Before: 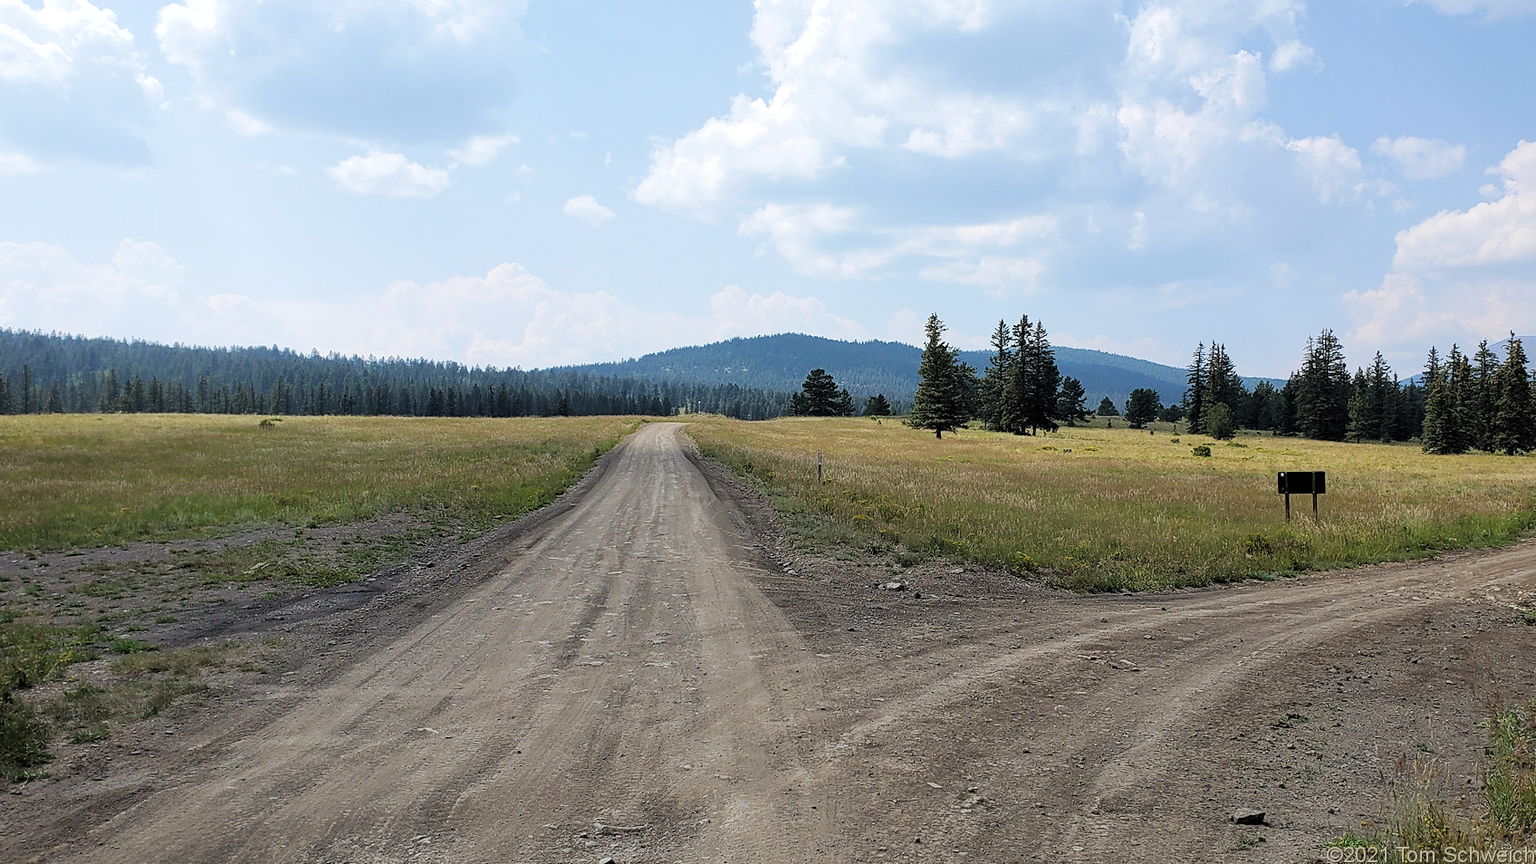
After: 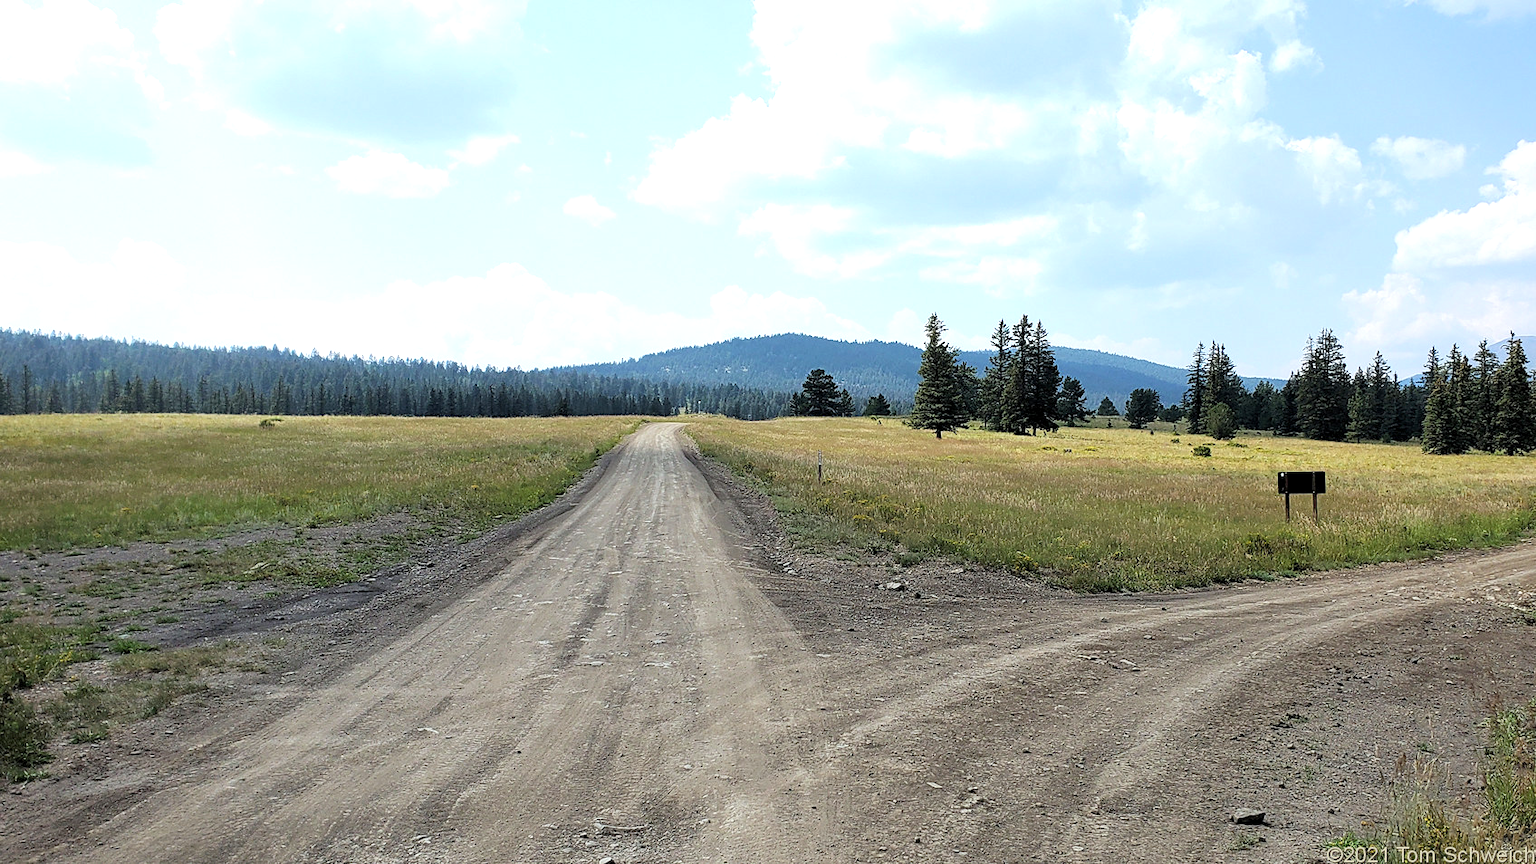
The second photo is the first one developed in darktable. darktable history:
exposure: black level correction 0.001, exposure 0.5 EV, compensate exposure bias true, compensate highlight preservation false
white balance: red 0.978, blue 0.999
